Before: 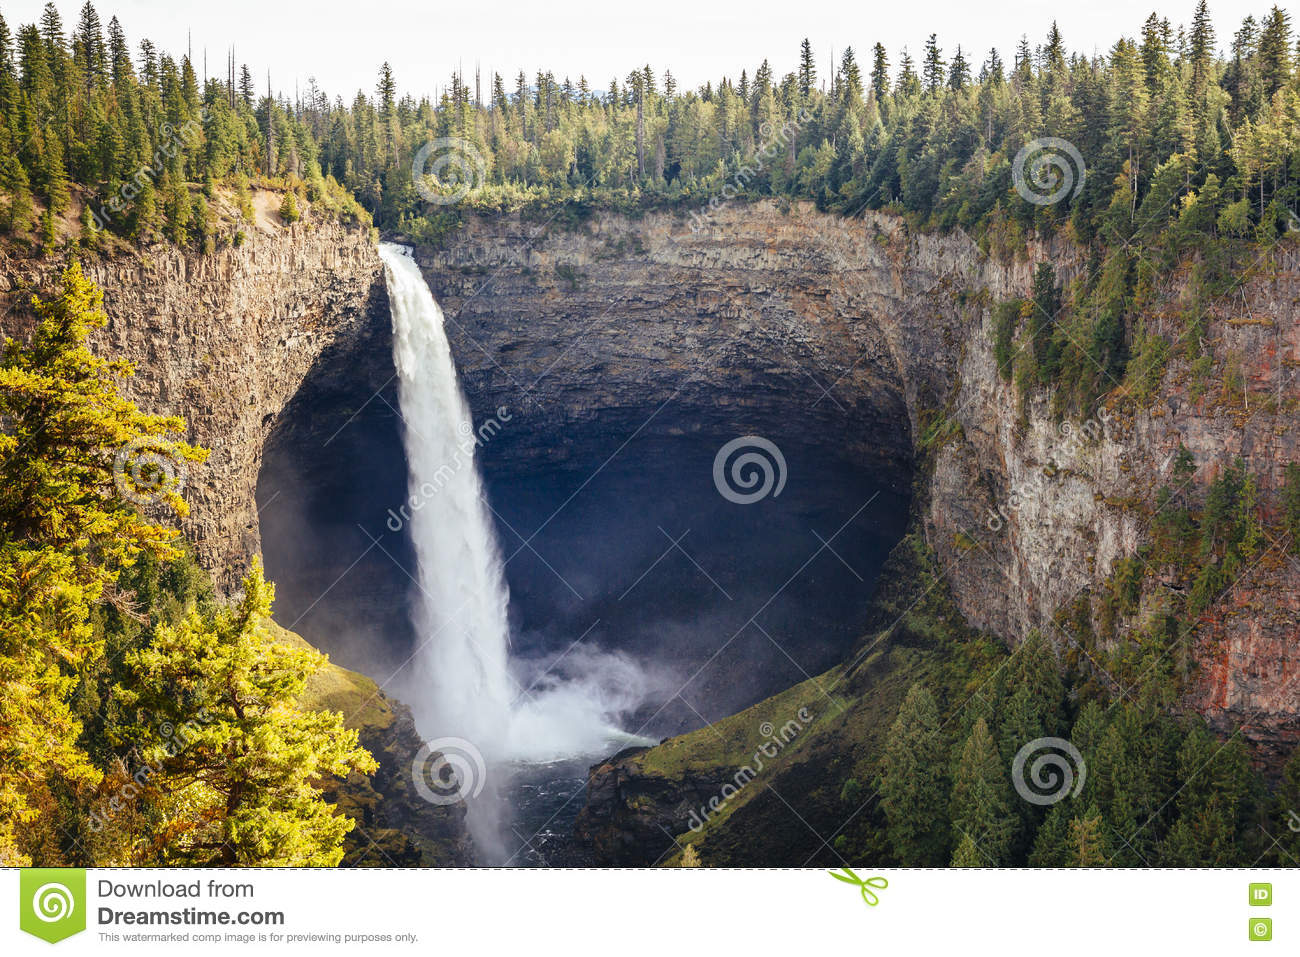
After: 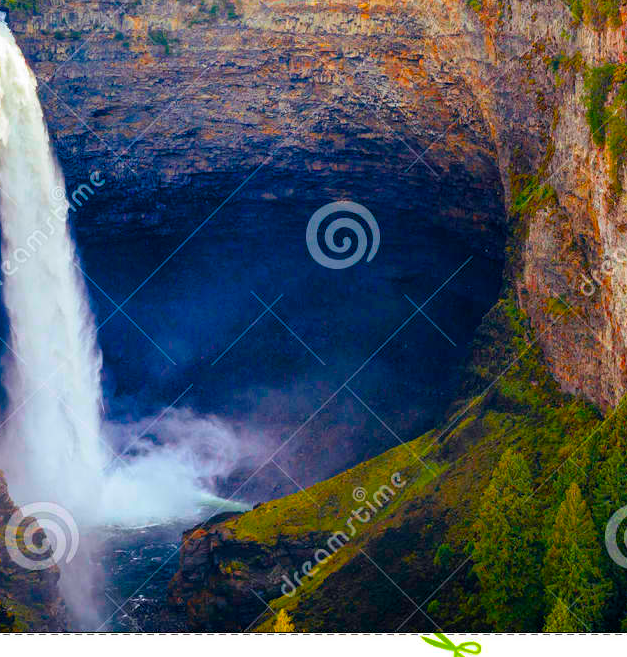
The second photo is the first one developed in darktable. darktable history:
color zones: curves: ch1 [(0, 0.525) (0.143, 0.556) (0.286, 0.52) (0.429, 0.5) (0.571, 0.5) (0.714, 0.5) (0.857, 0.503) (1, 0.525)]
color balance rgb: linear chroma grading › global chroma 42%, perceptual saturation grading › global saturation 42%, global vibrance 33%
crop: left 31.379%, top 24.658%, right 20.326%, bottom 6.628%
